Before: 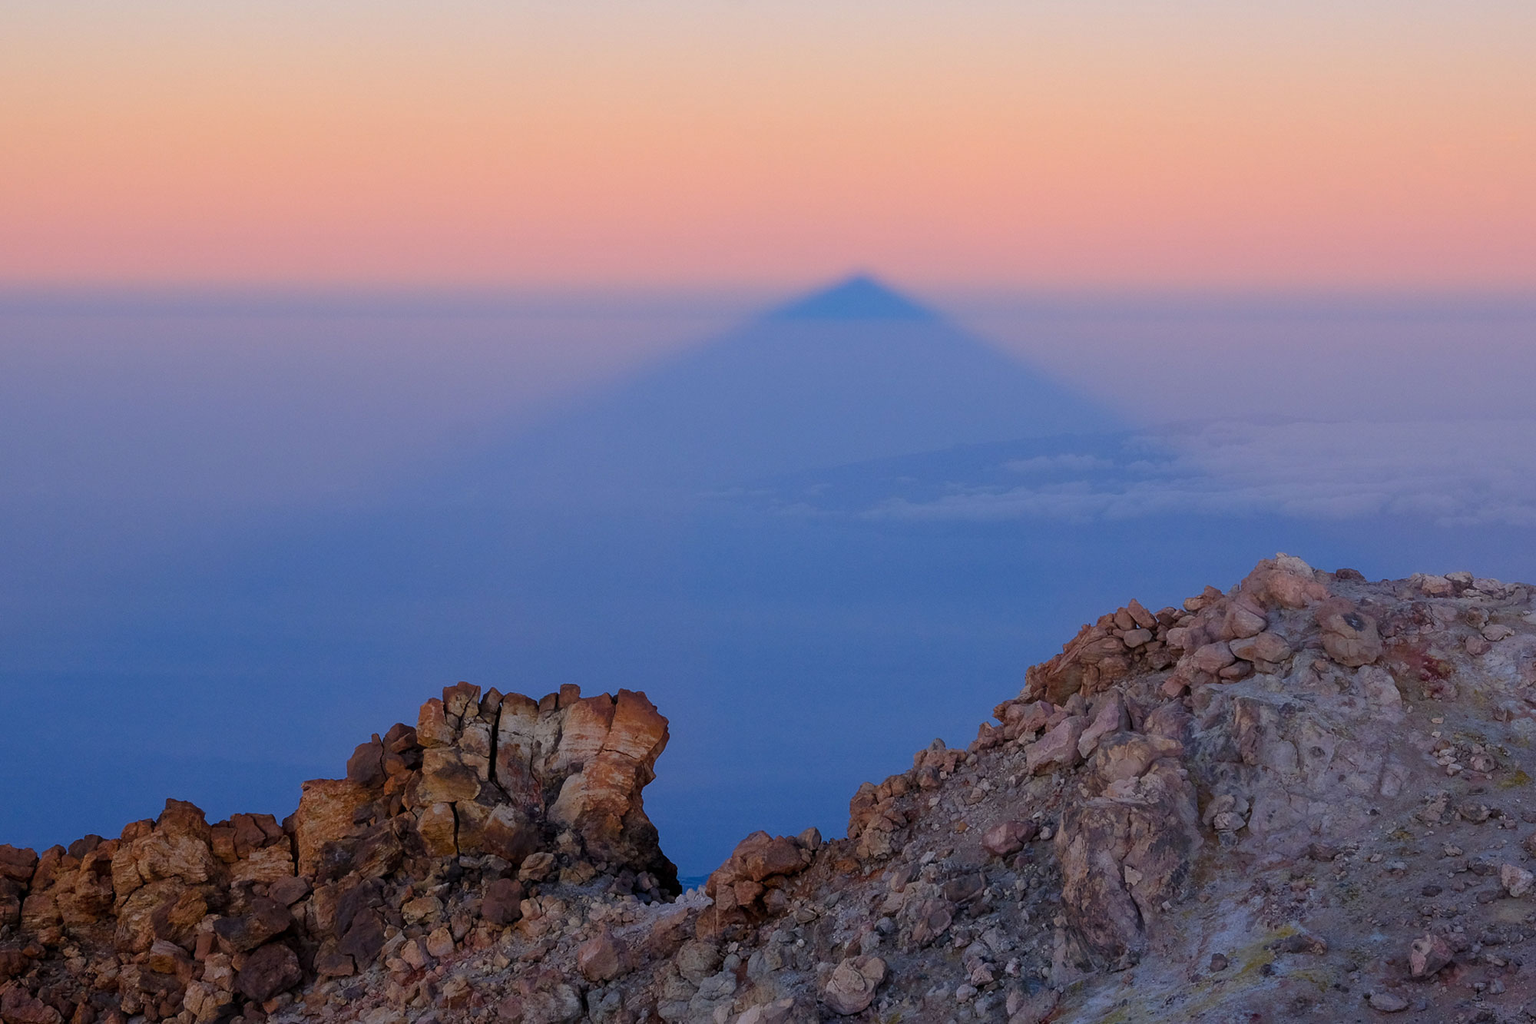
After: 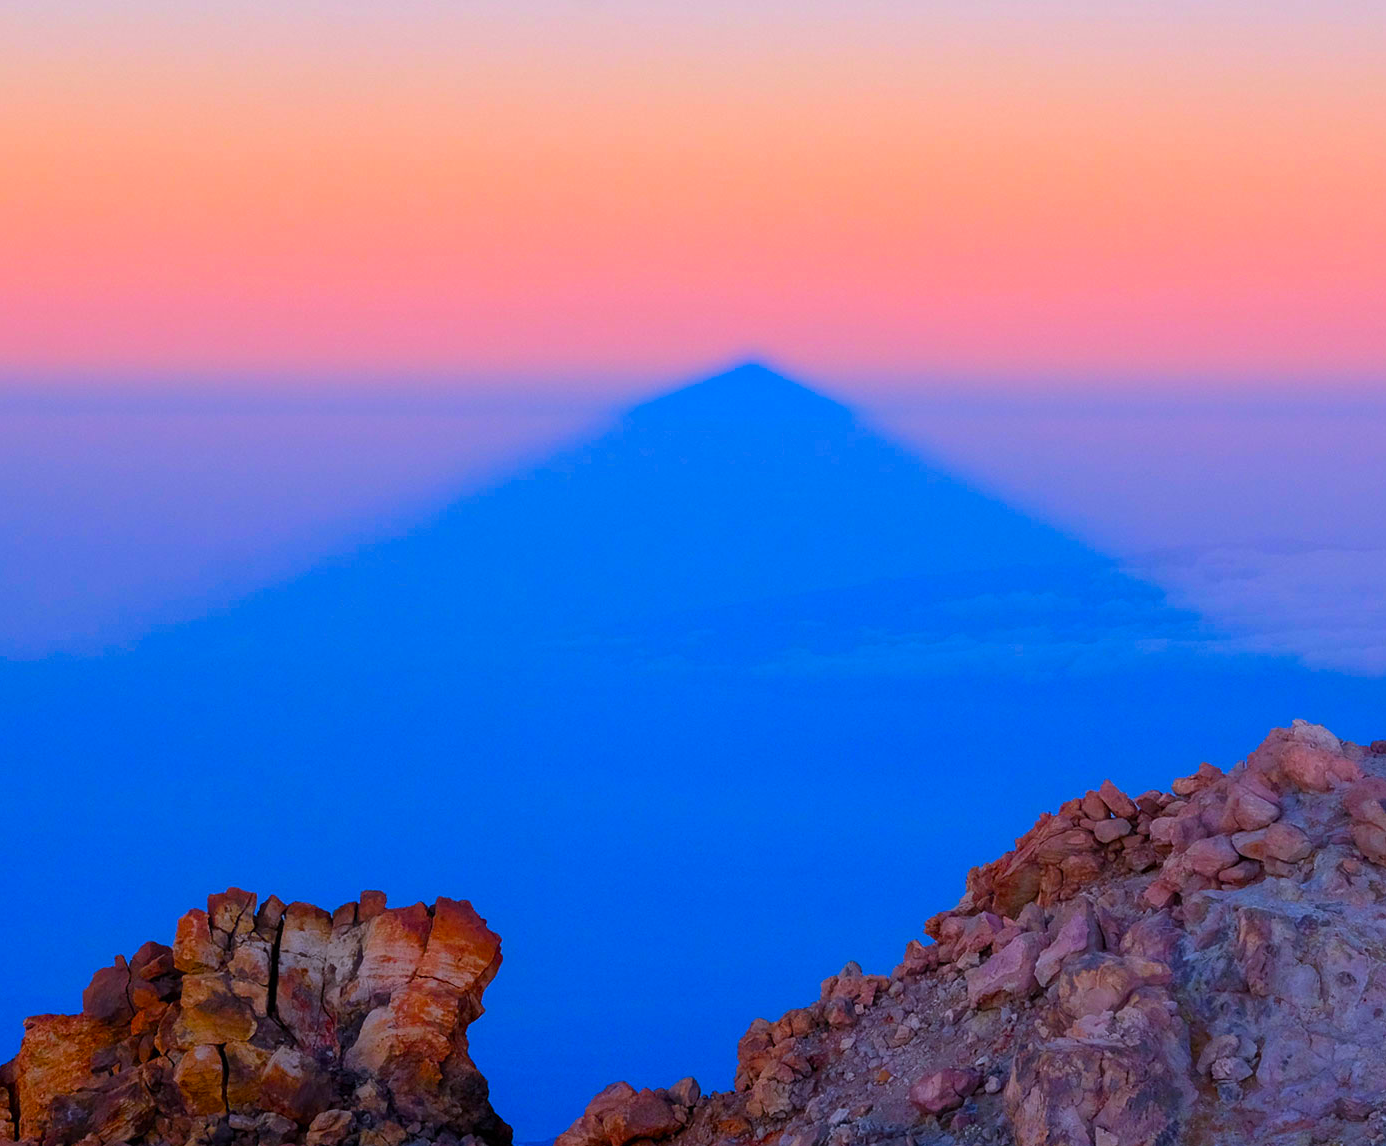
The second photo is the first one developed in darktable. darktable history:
color balance rgb: linear chroma grading › global chroma 15%, perceptual saturation grading › global saturation 30%
crop: left 18.479%, right 12.2%, bottom 13.971%
color correction: saturation 1.34
color calibration: illuminant as shot in camera, x 0.358, y 0.373, temperature 4628.91 K
